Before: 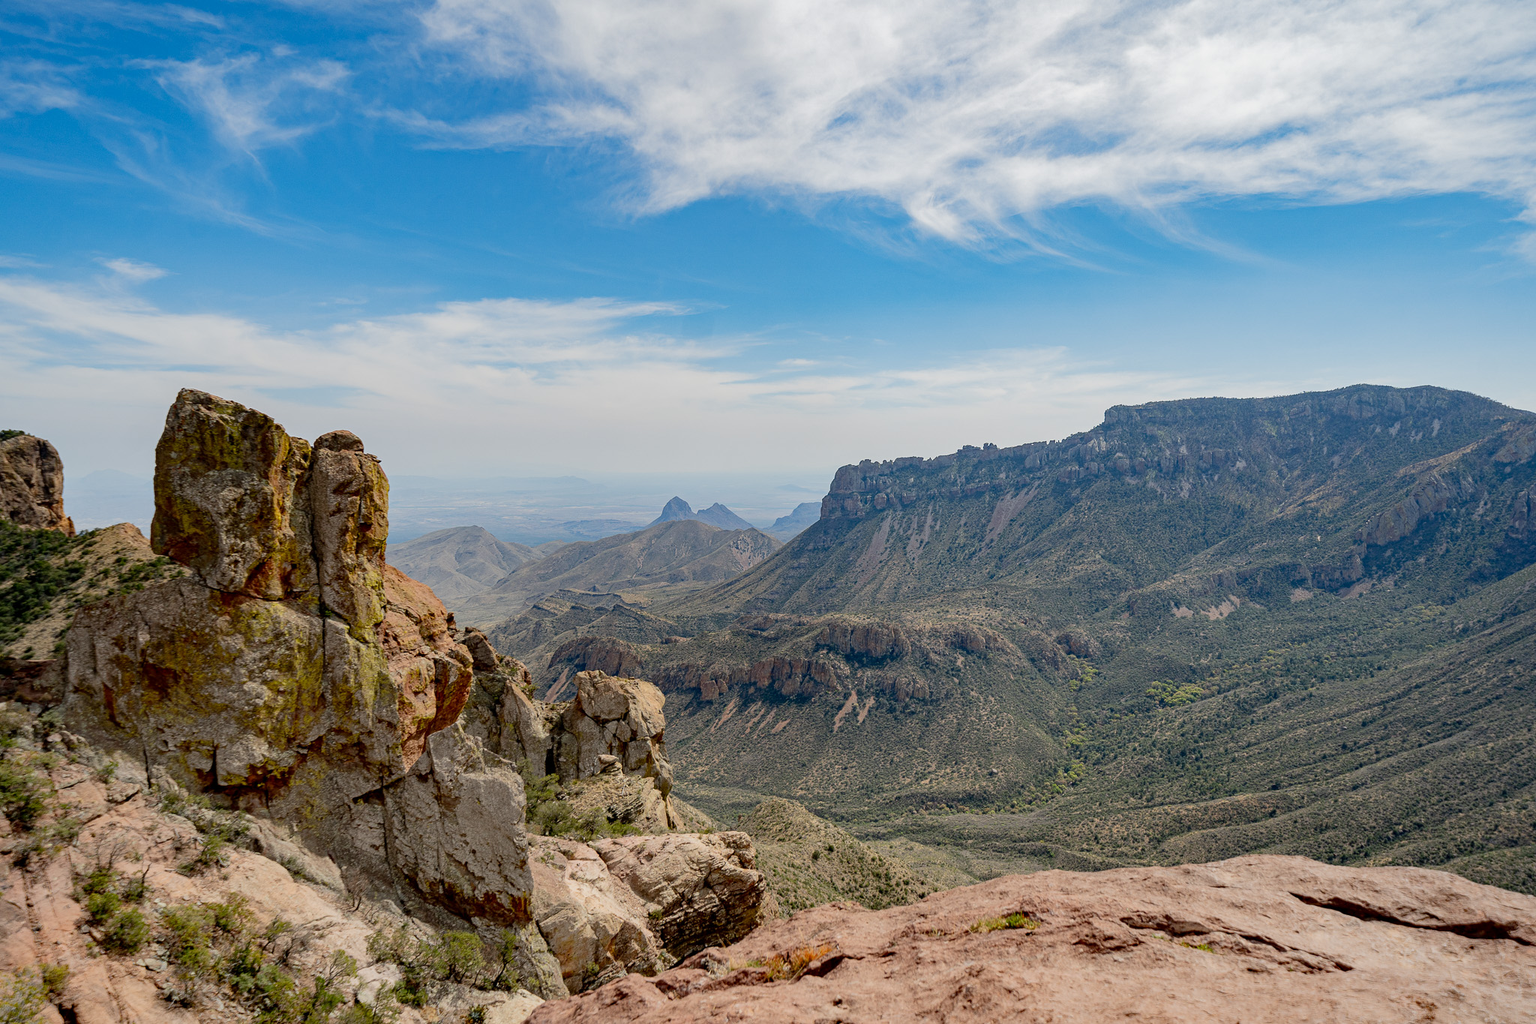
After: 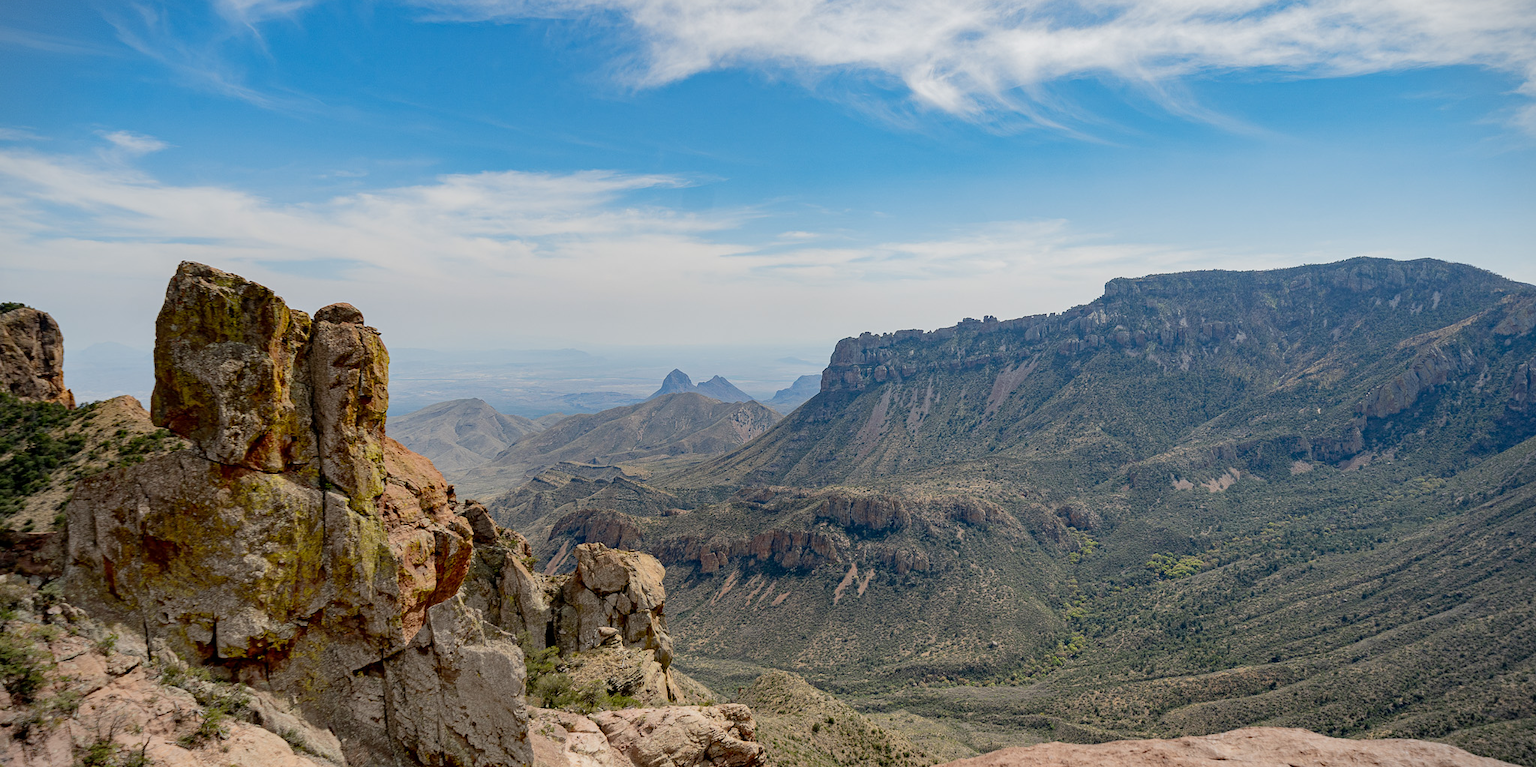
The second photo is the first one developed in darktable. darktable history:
vignetting: fall-off start 100%, brightness -0.282, width/height ratio 1.31
crop and rotate: top 12.5%, bottom 12.5%
